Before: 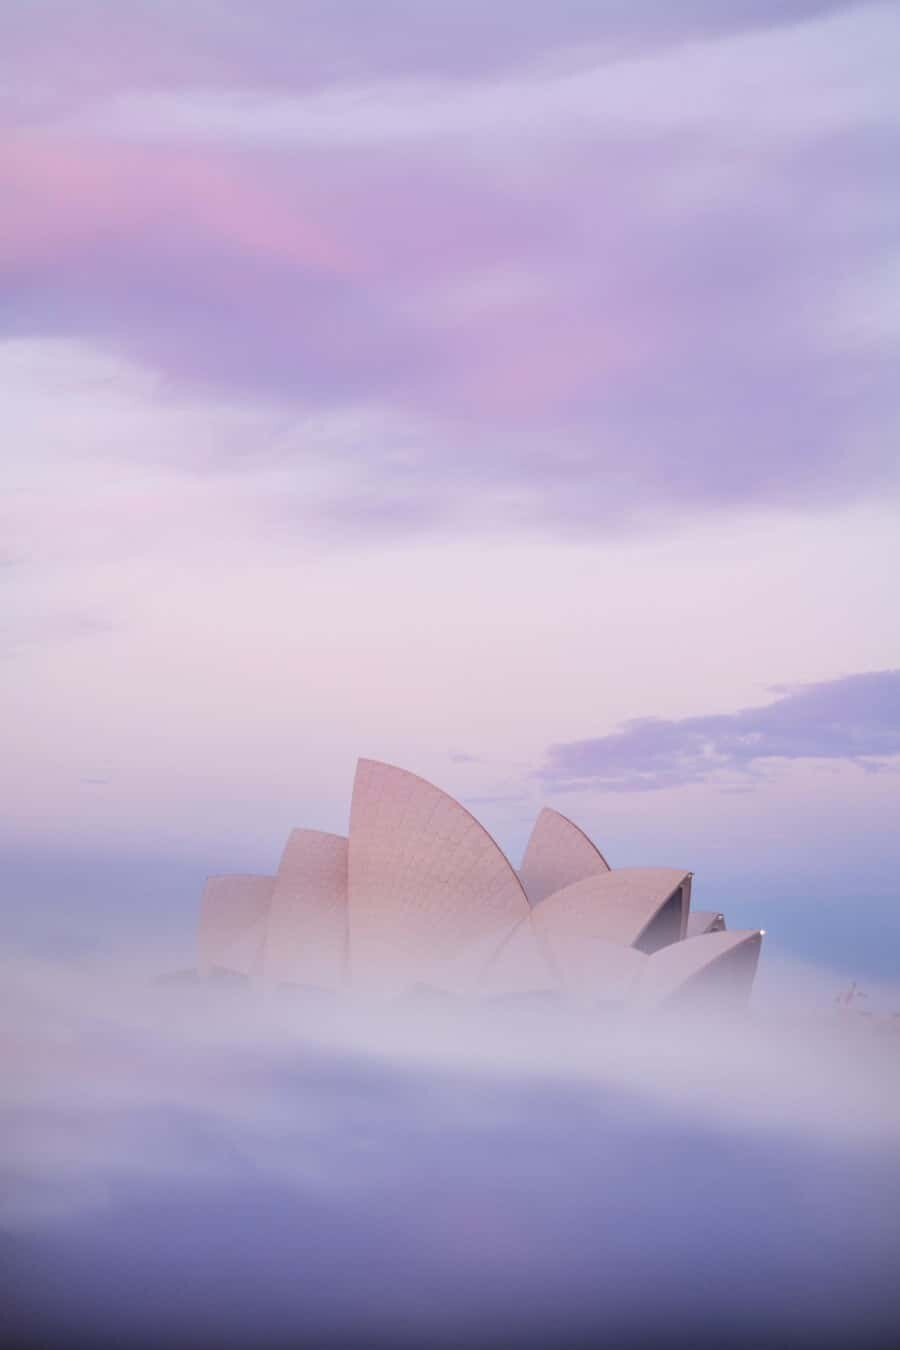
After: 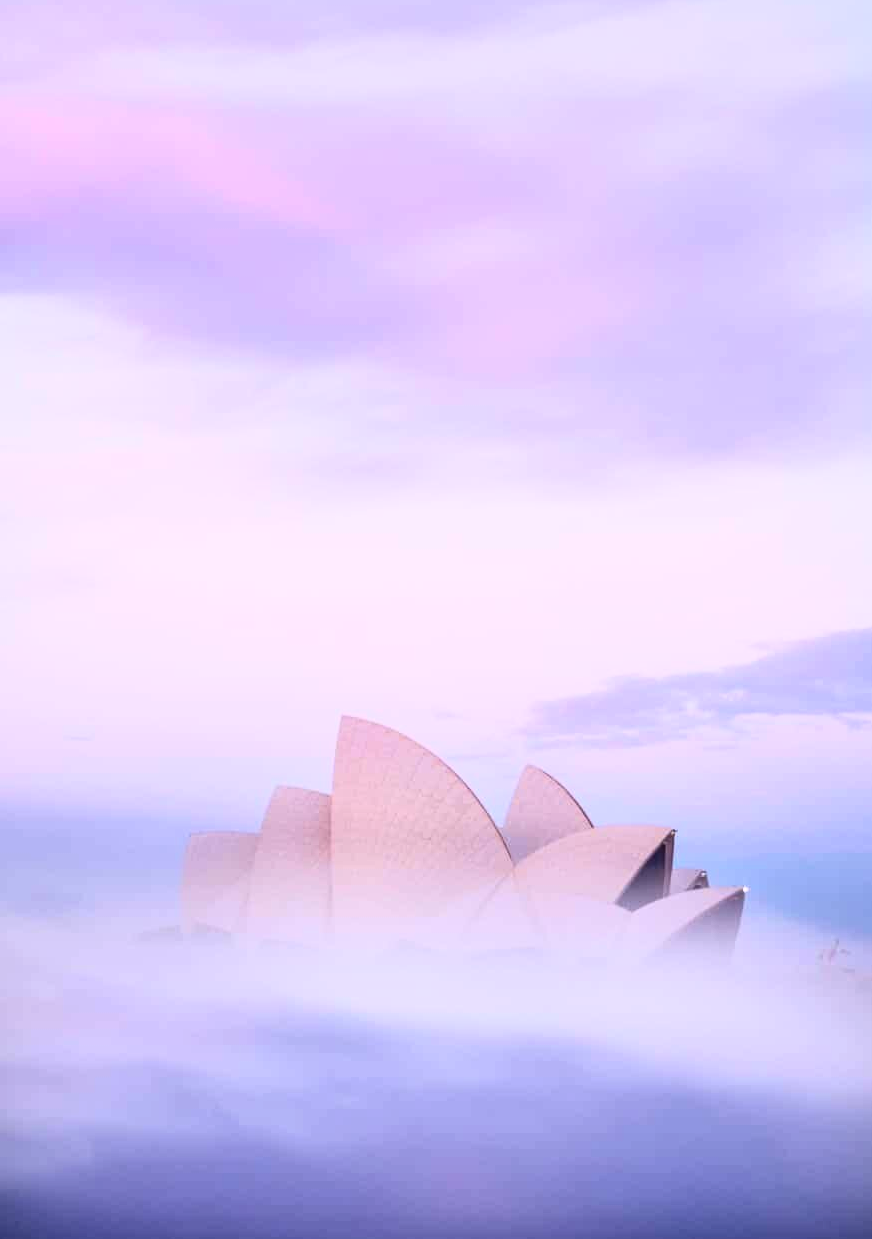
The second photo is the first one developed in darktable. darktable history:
crop: left 1.964%, top 3.251%, right 1.122%, bottom 4.933%
tone curve: curves: ch0 [(0, 0) (0.236, 0.124) (0.373, 0.304) (0.542, 0.593) (0.737, 0.873) (1, 1)]; ch1 [(0, 0) (0.399, 0.328) (0.488, 0.484) (0.598, 0.624) (1, 1)]; ch2 [(0, 0) (0.448, 0.405) (0.523, 0.511) (0.592, 0.59) (1, 1)], color space Lab, independent channels, preserve colors none
